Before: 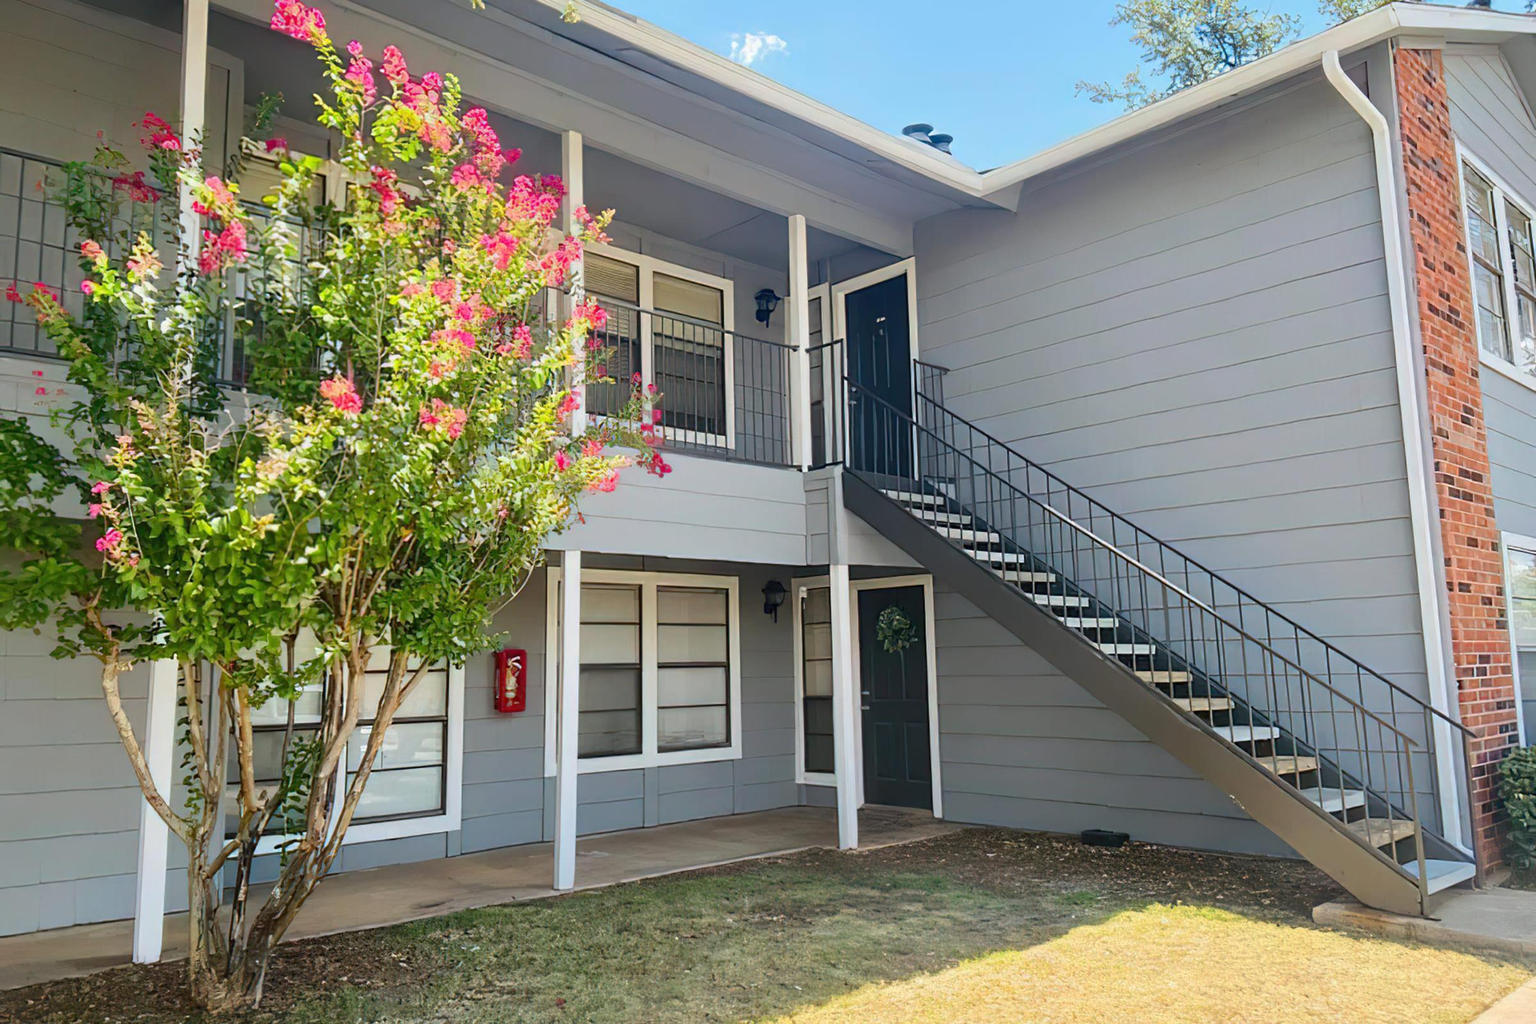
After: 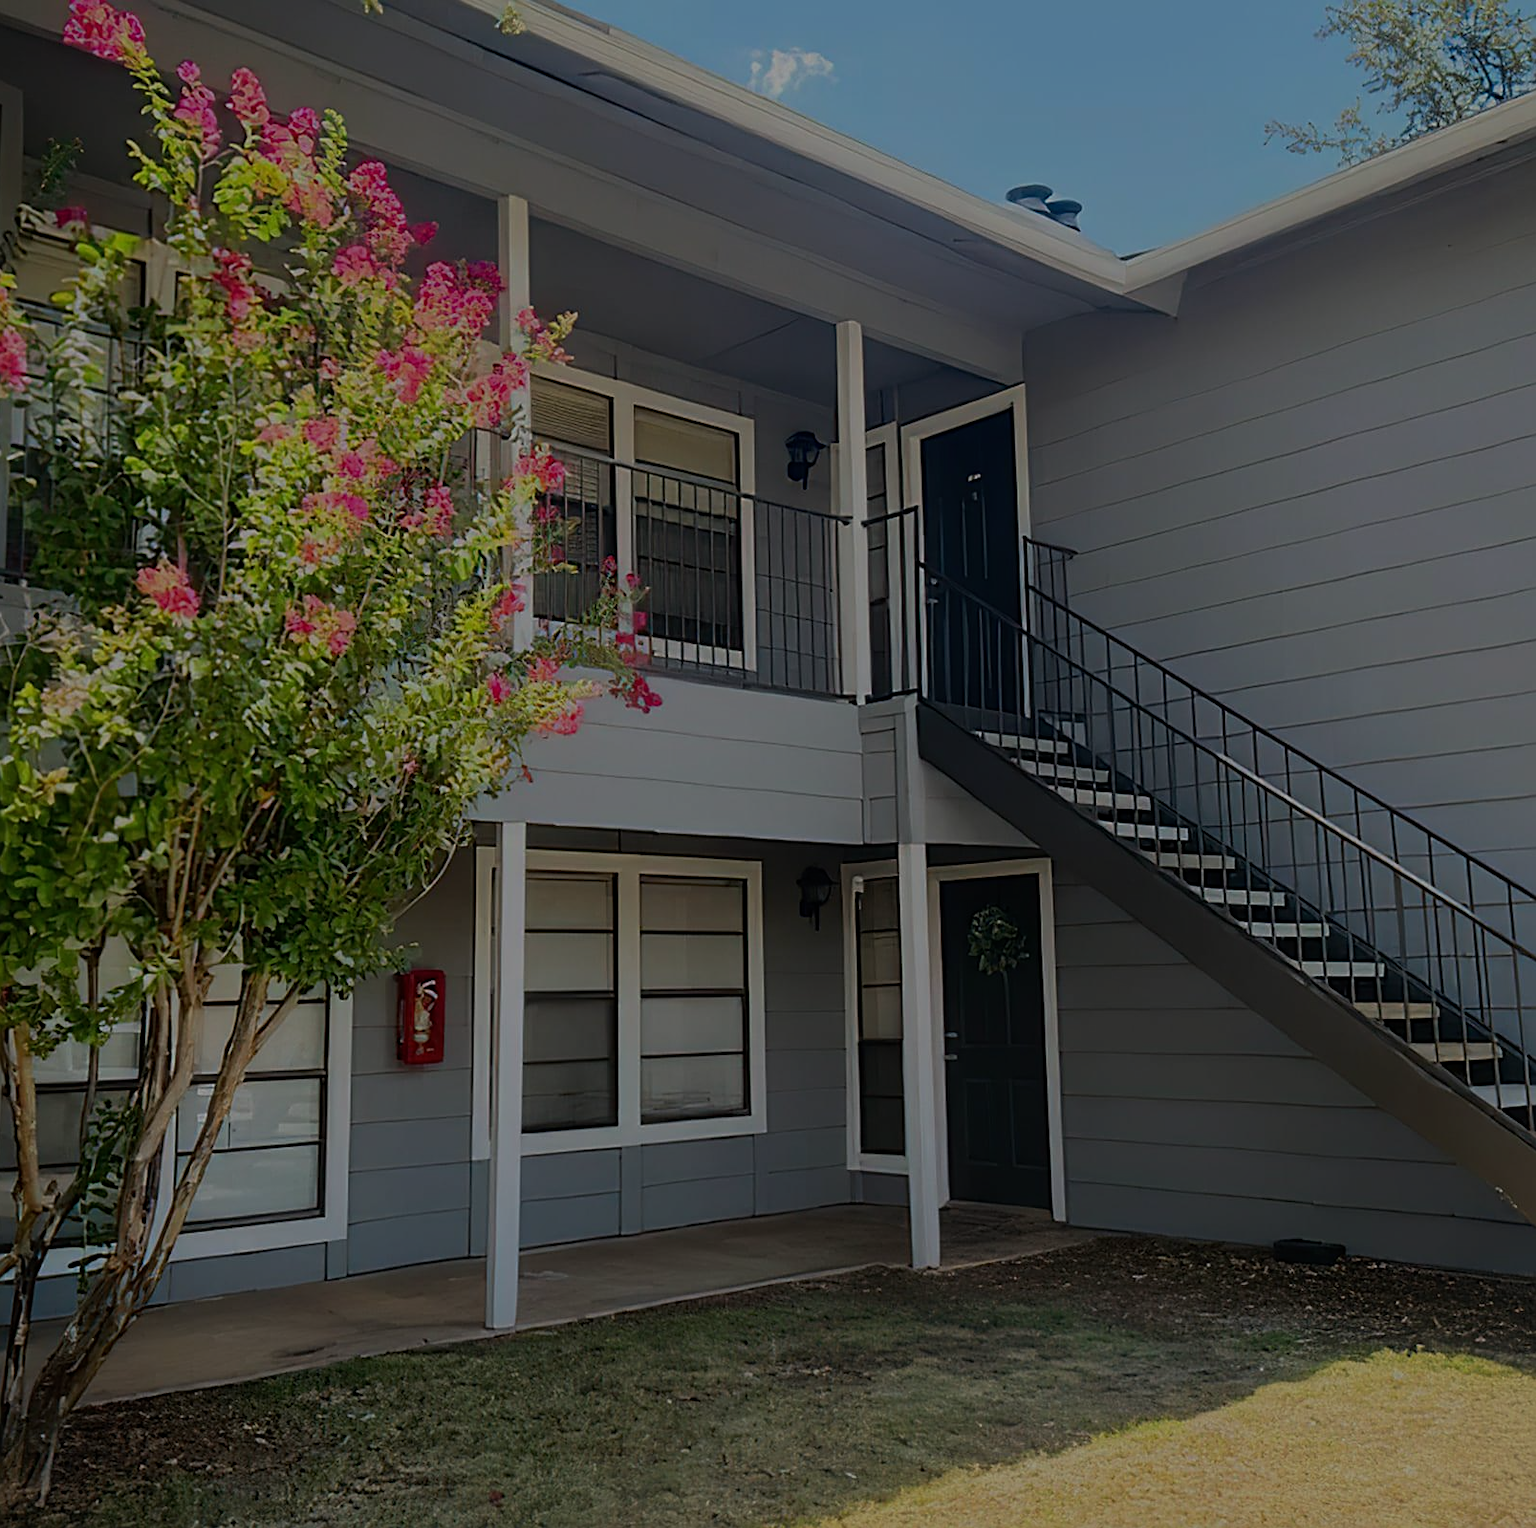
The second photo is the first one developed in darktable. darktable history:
tone equalizer: -8 EV -0.406 EV, -7 EV -0.355 EV, -6 EV -0.336 EV, -5 EV -0.259 EV, -3 EV 0.209 EV, -2 EV 0.356 EV, -1 EV 0.411 EV, +0 EV 0.396 EV
crop and rotate: left 14.893%, right 18.109%
exposure: exposure -2.008 EV, compensate exposure bias true, compensate highlight preservation false
sharpen: amount 0.568
